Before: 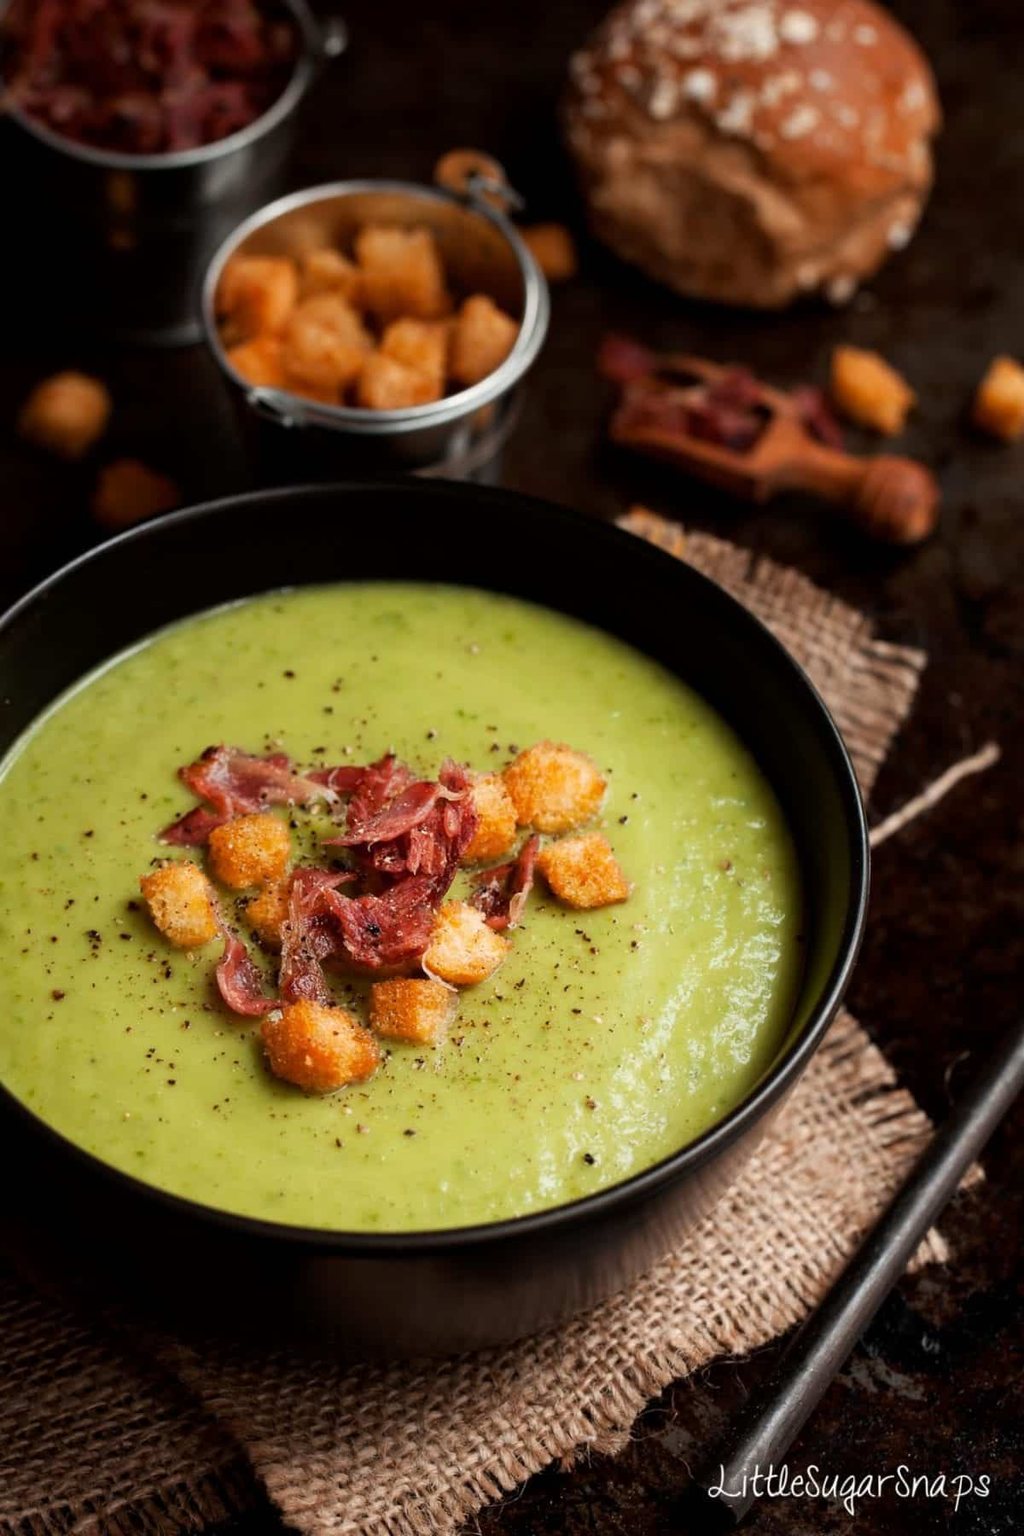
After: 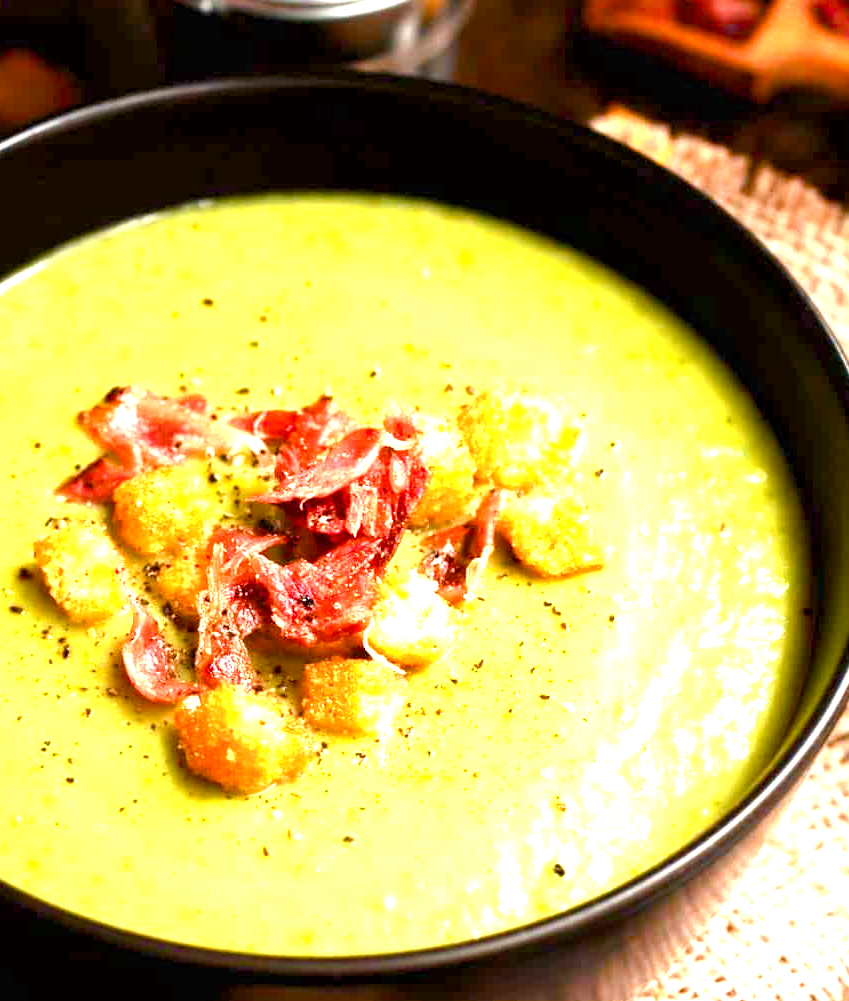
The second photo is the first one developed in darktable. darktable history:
crop: left 10.927%, top 27.134%, right 18.318%, bottom 17.21%
exposure: exposure 2.228 EV, compensate highlight preservation false
color balance rgb: highlights gain › chroma 1.027%, highlights gain › hue 53.03°, linear chroma grading › global chroma 9.07%, perceptual saturation grading › global saturation 46.155%, perceptual saturation grading › highlights -50.396%, perceptual saturation grading › shadows 31.088%, global vibrance 9.406%
